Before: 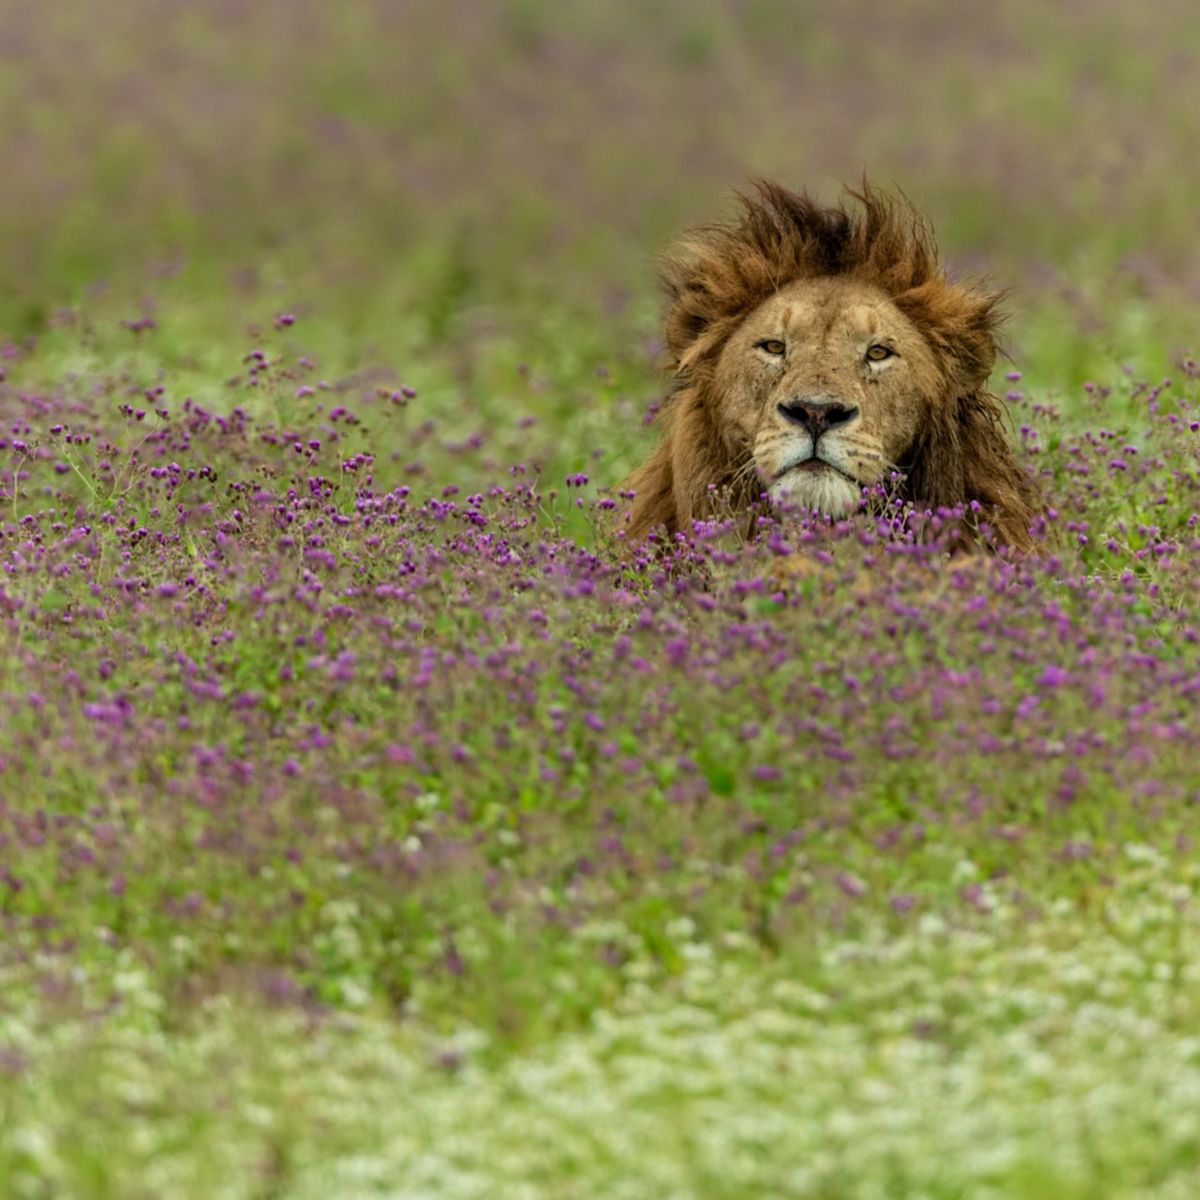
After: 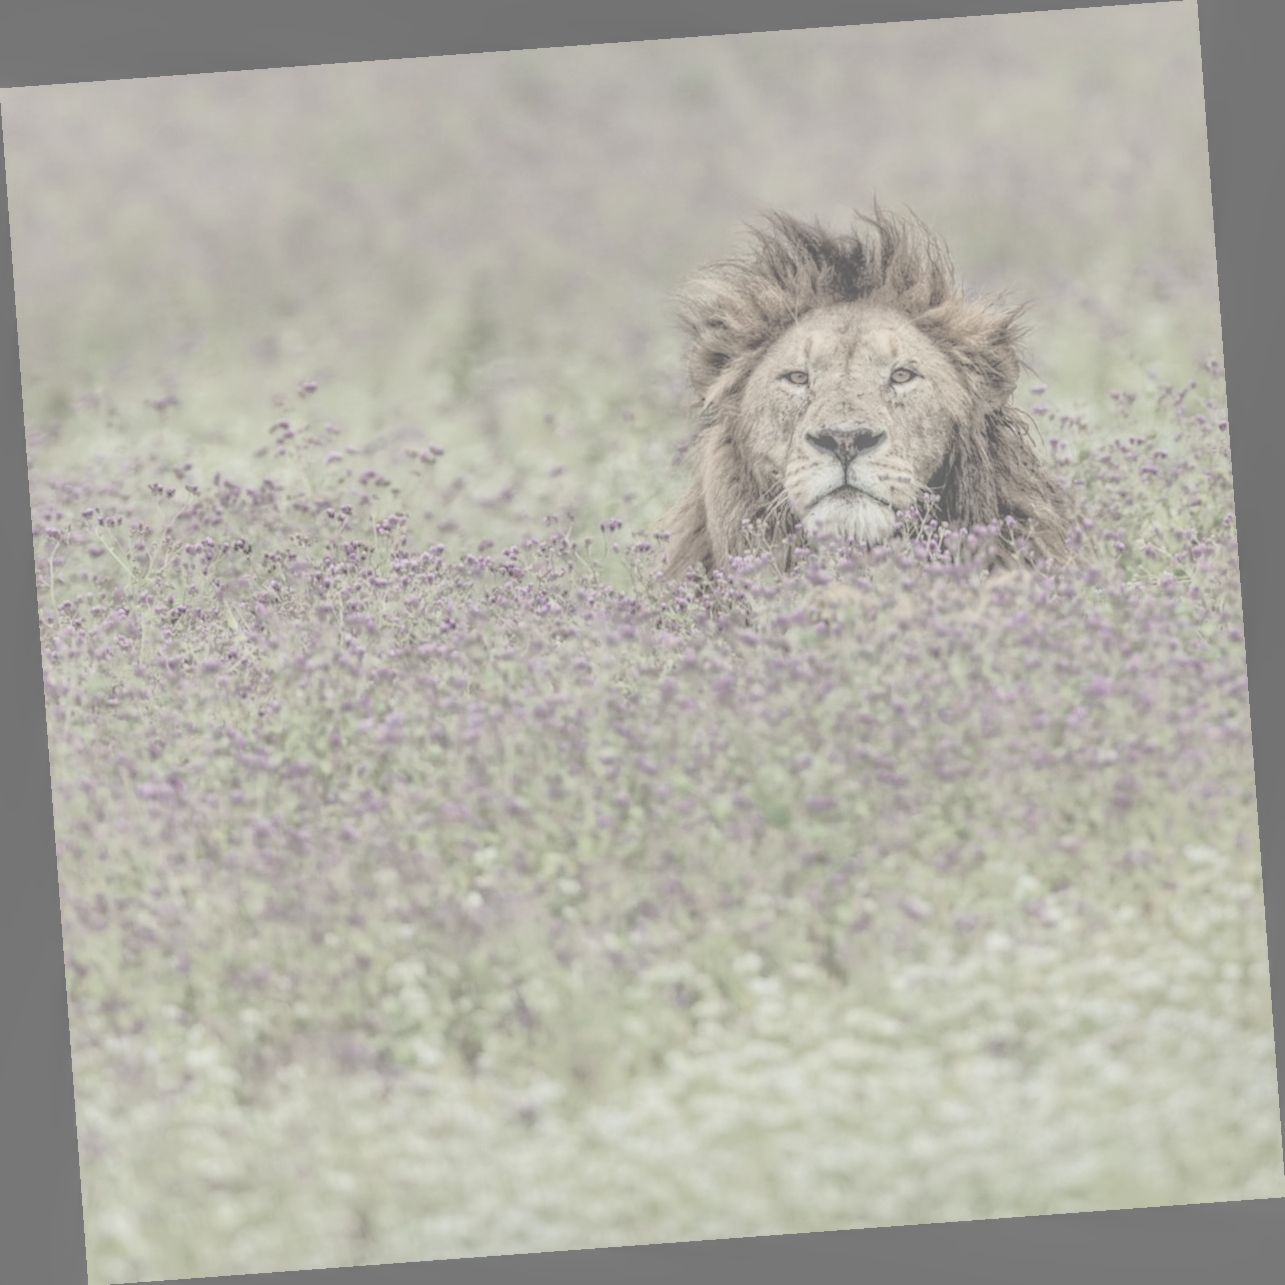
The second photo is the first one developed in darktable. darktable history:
rotate and perspective: rotation -4.25°, automatic cropping off
local contrast: highlights 20%, shadows 30%, detail 200%, midtone range 0.2
contrast brightness saturation: contrast -0.32, brightness 0.75, saturation -0.78
